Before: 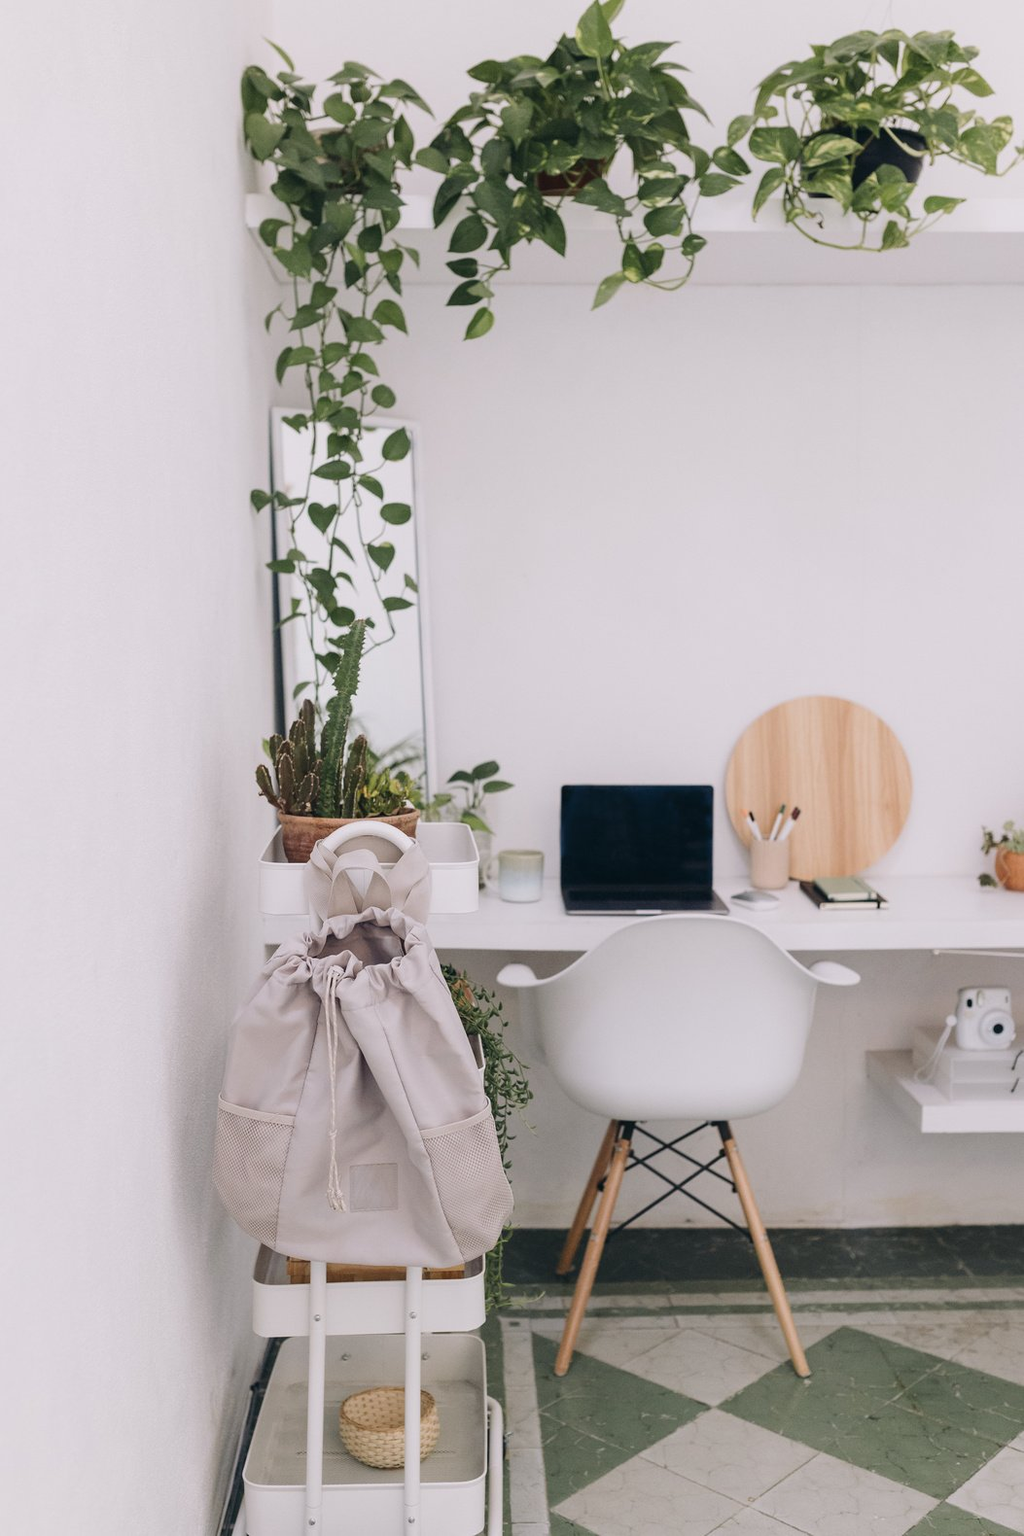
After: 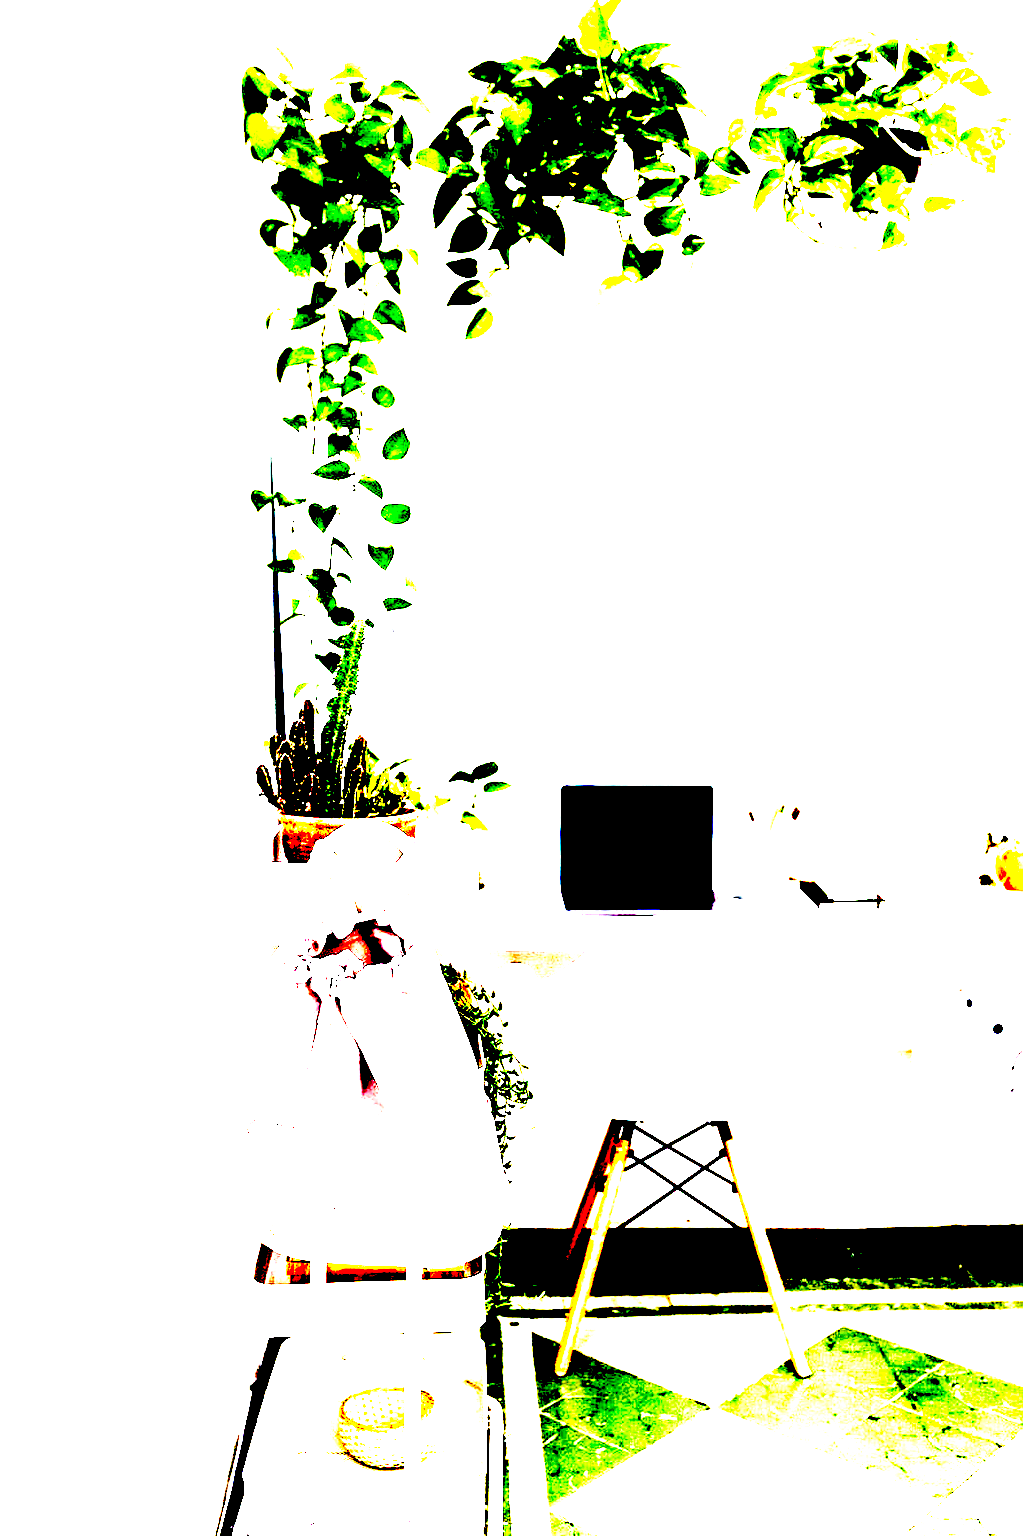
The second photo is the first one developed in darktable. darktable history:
exposure: black level correction 0.1, exposure 3 EV, compensate highlight preservation false
local contrast: highlights 100%, shadows 100%, detail 120%, midtone range 0.2
